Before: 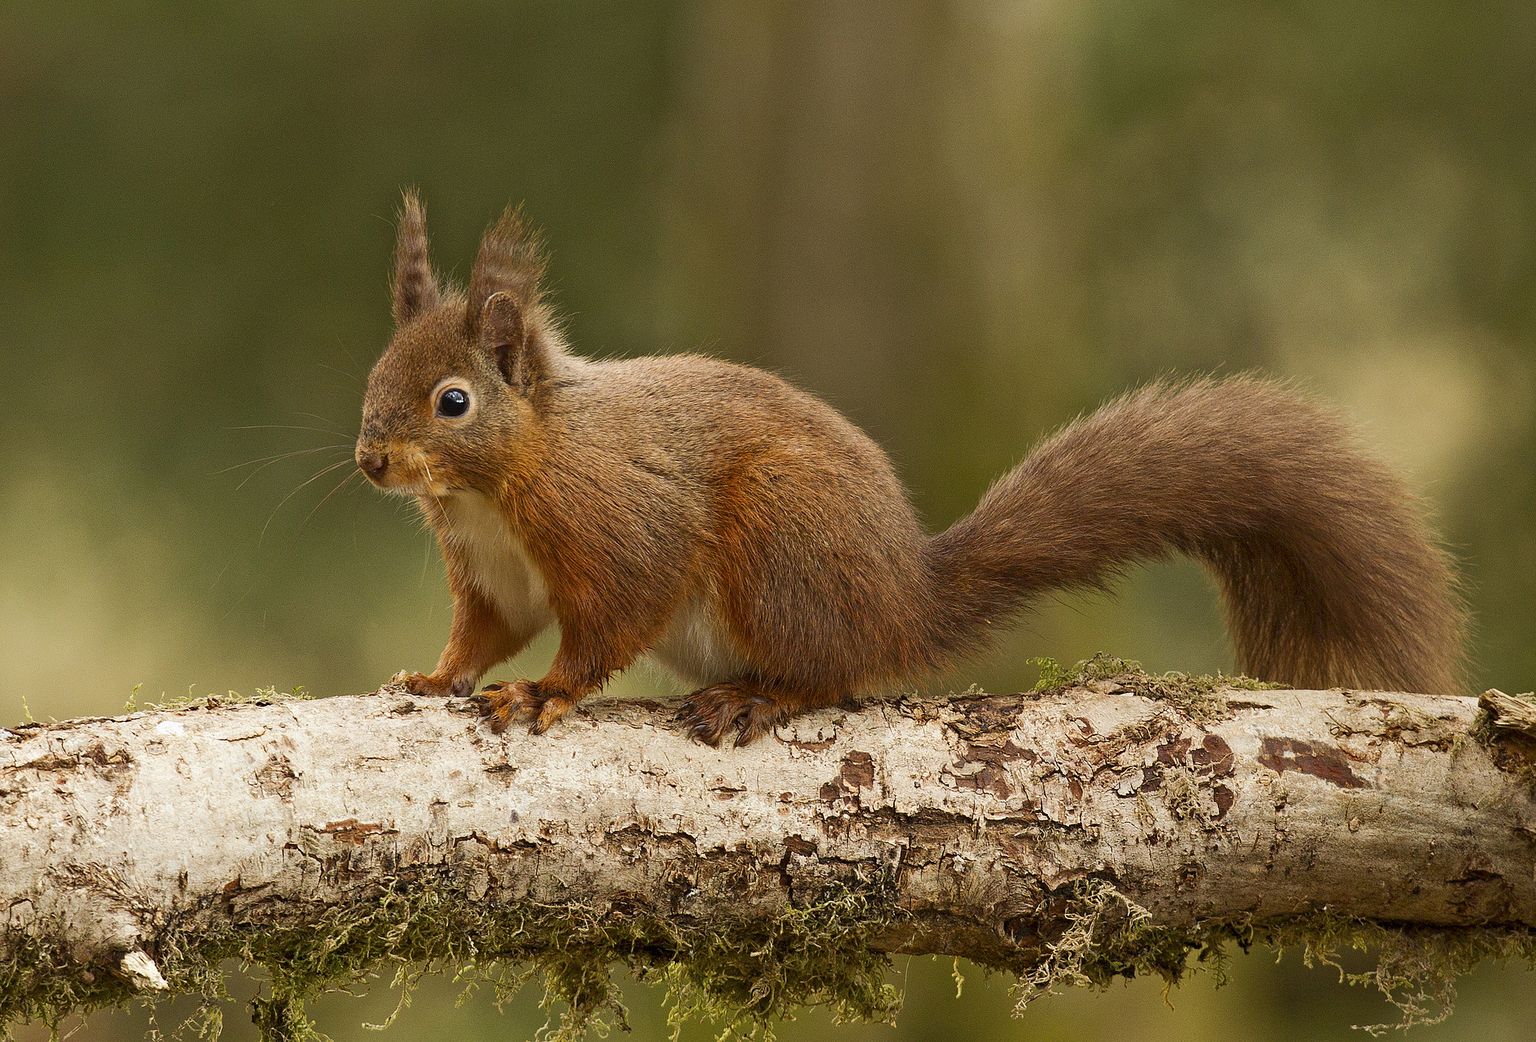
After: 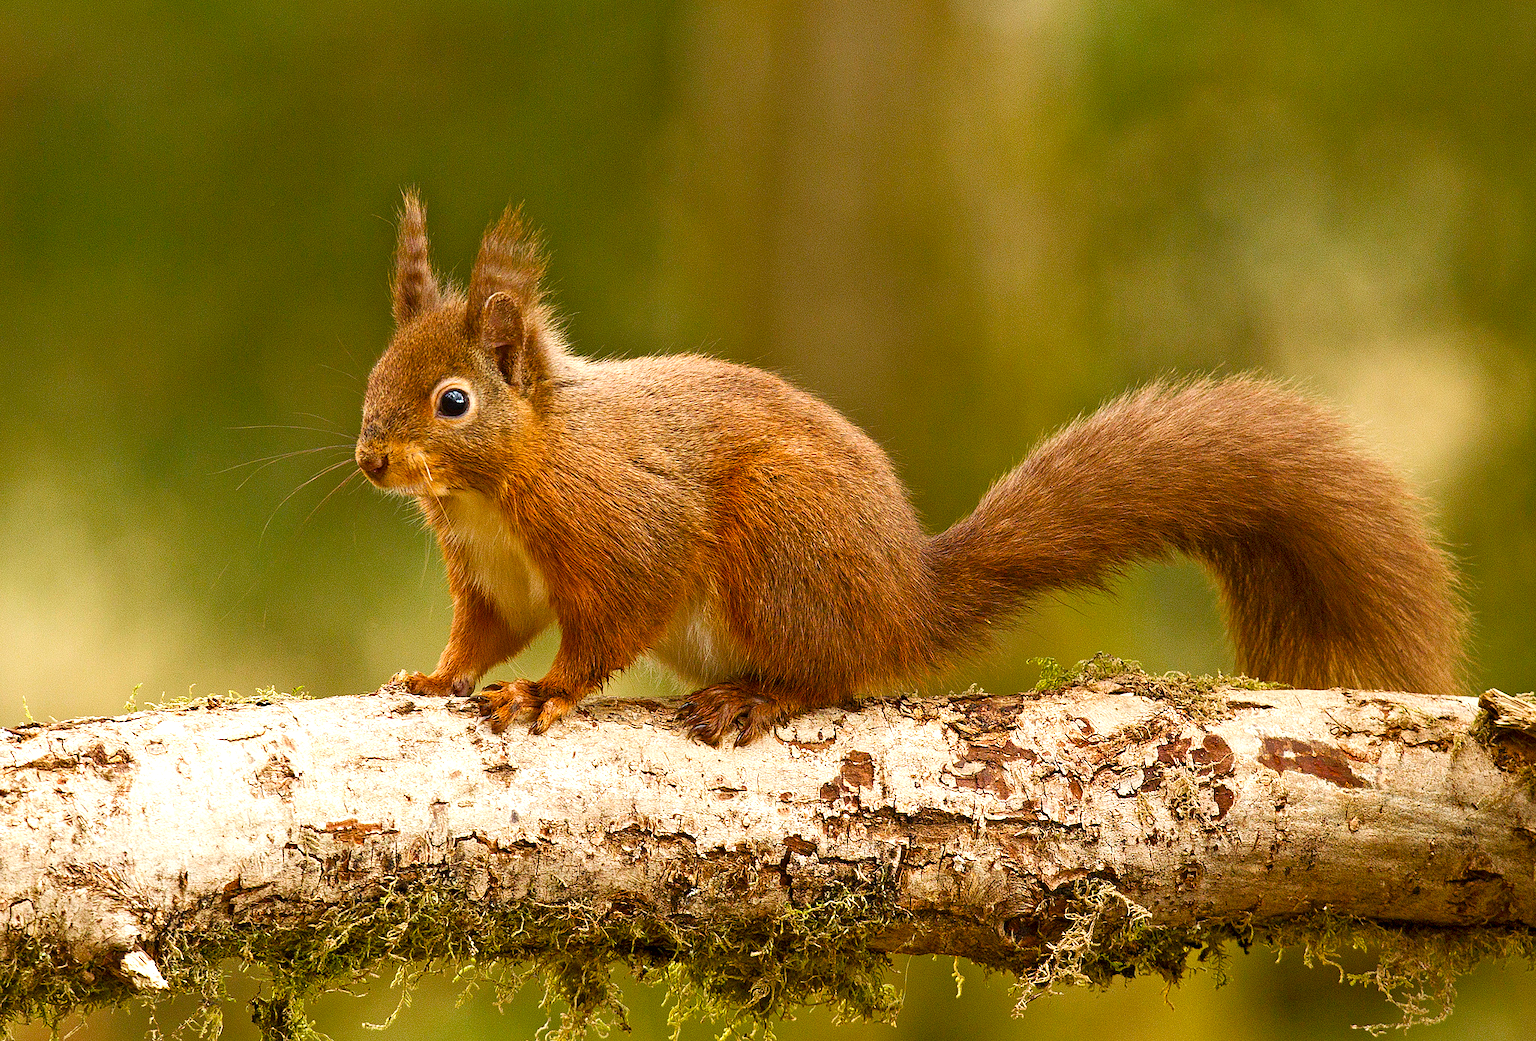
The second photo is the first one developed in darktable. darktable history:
tone equalizer: on, module defaults
color balance rgb: linear chroma grading › global chroma 8.12%, perceptual saturation grading › global saturation 9.07%, perceptual saturation grading › highlights -13.84%, perceptual saturation grading › mid-tones 14.88%, perceptual saturation grading › shadows 22.8%, perceptual brilliance grading › highlights 2.61%, global vibrance 12.07%
exposure: black level correction 0, exposure 0.5 EV, compensate highlight preservation false
